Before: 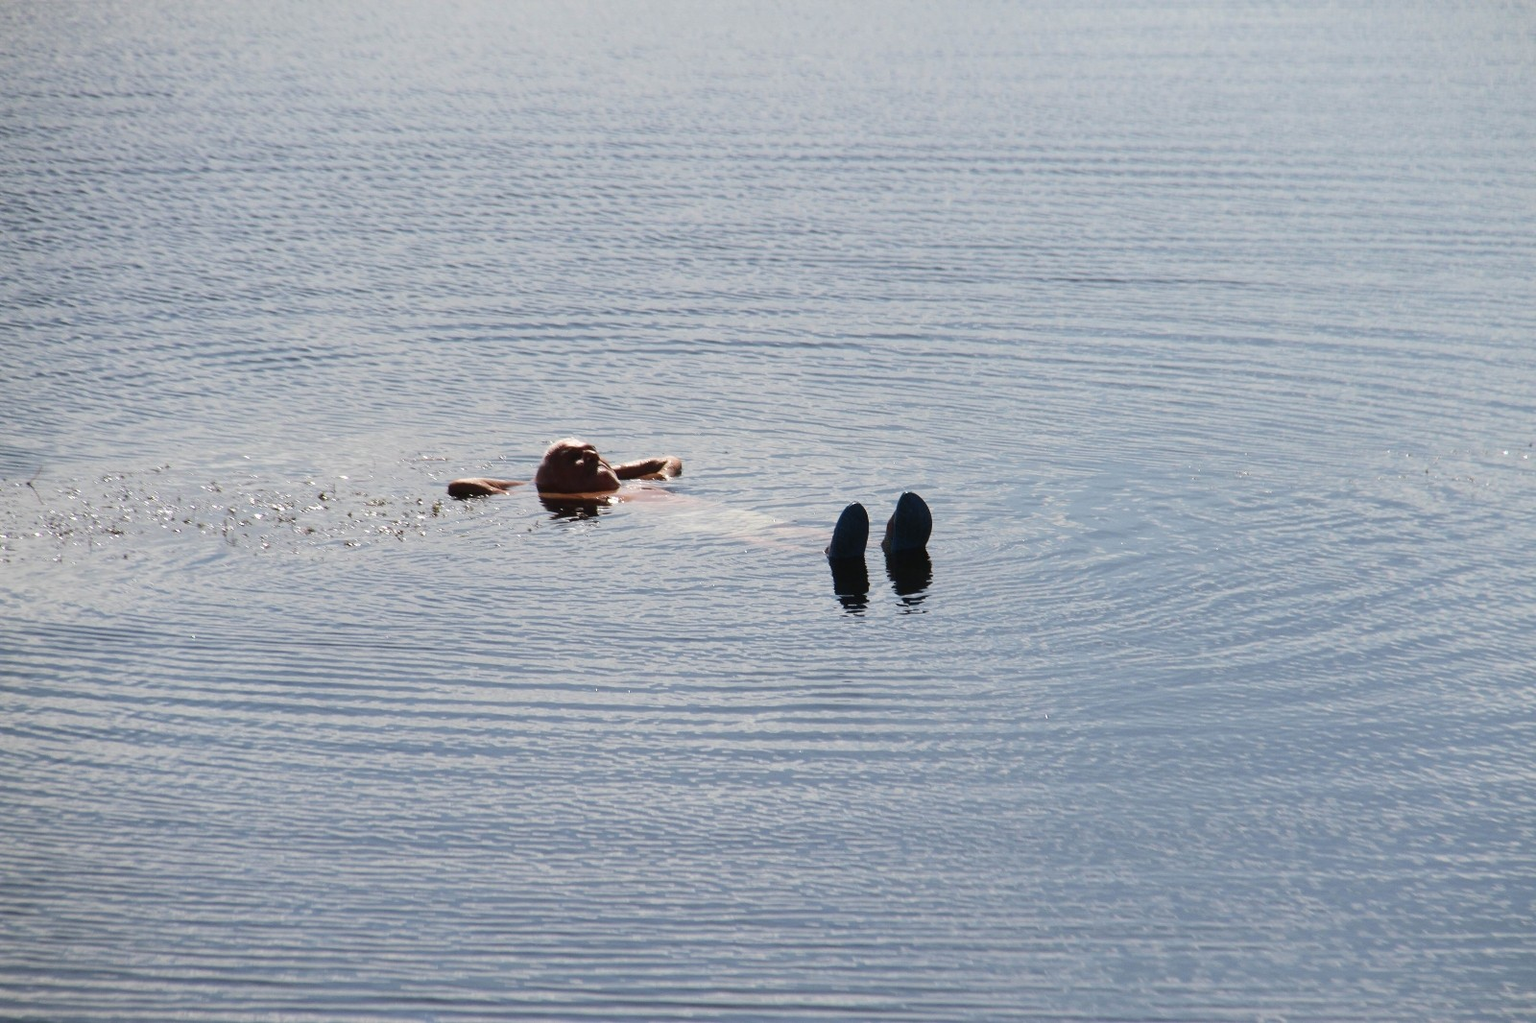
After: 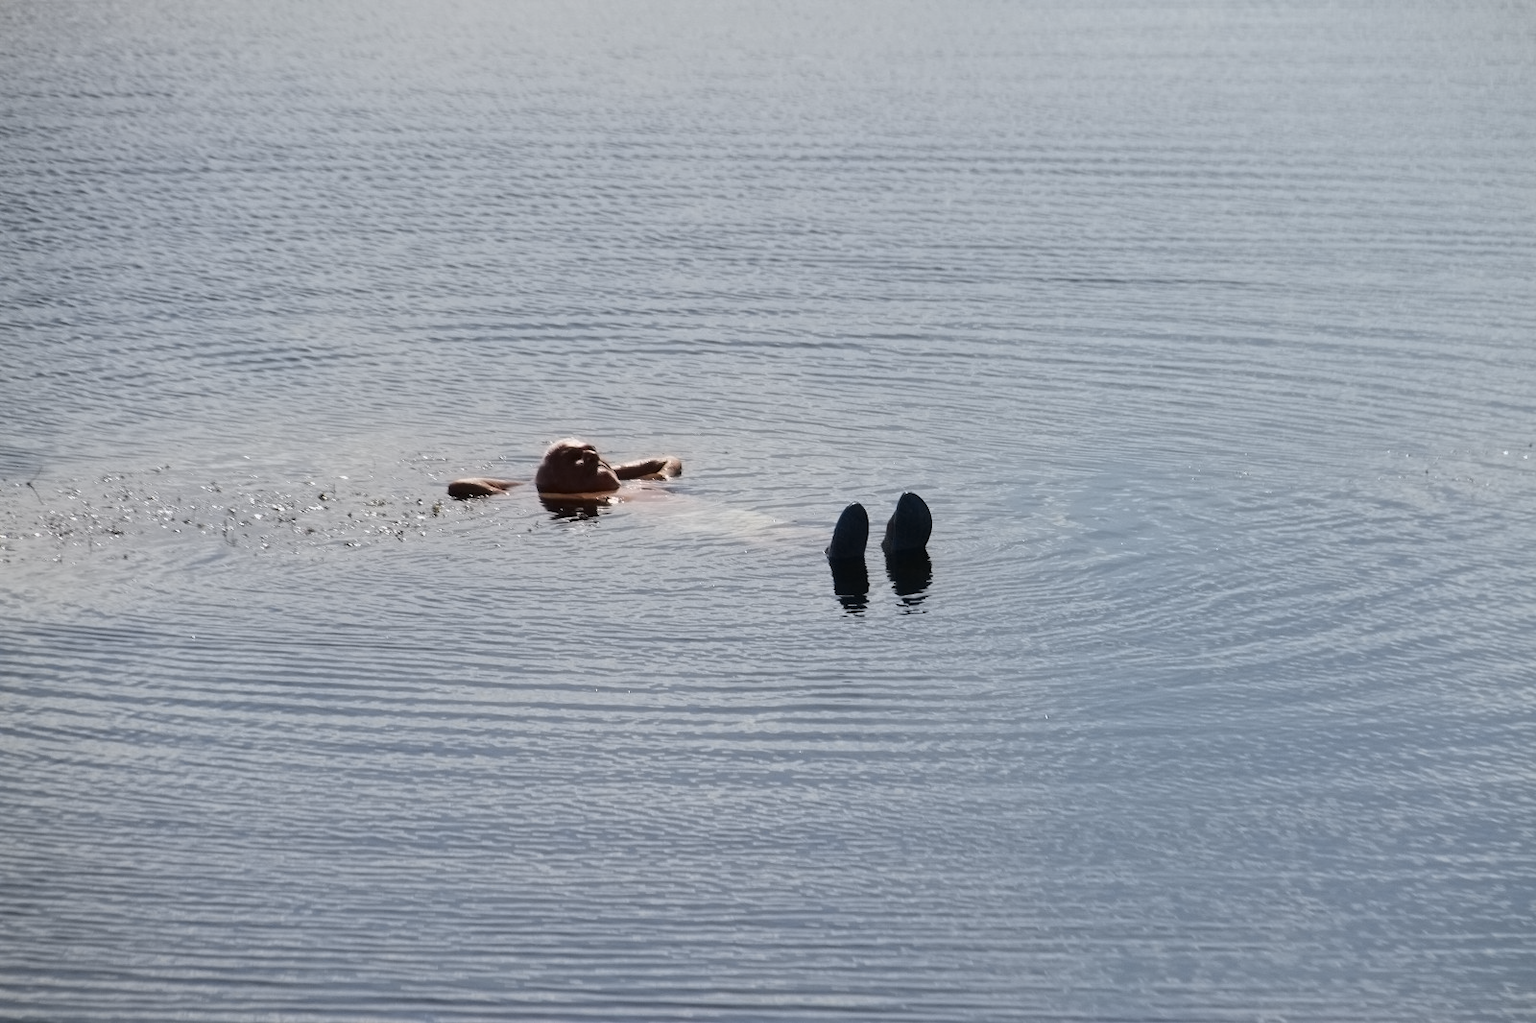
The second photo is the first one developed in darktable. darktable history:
contrast equalizer: y [[0.5 ×6], [0.5 ×6], [0.5 ×6], [0 ×6], [0, 0.039, 0.251, 0.29, 0.293, 0.292]]
exposure: black level correction 0.001, exposure -0.125 EV, compensate exposure bias true, compensate highlight preservation false
